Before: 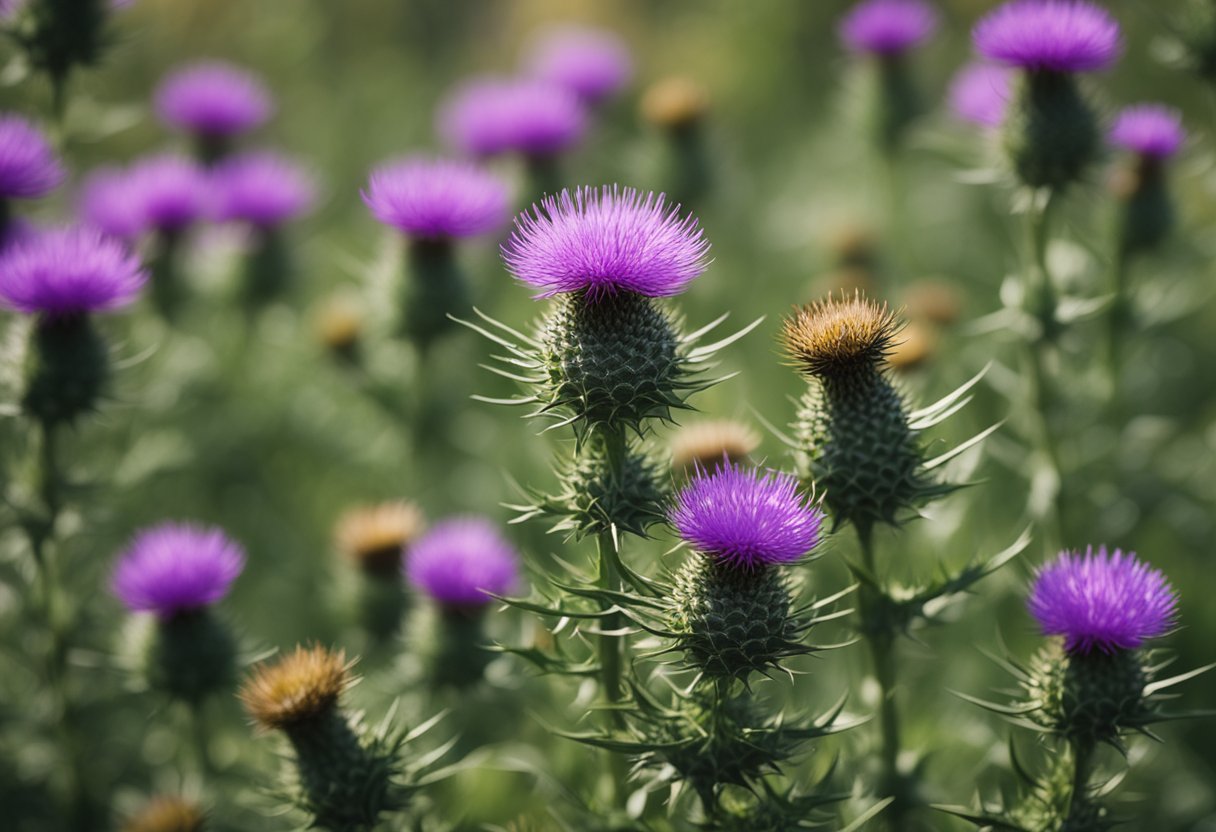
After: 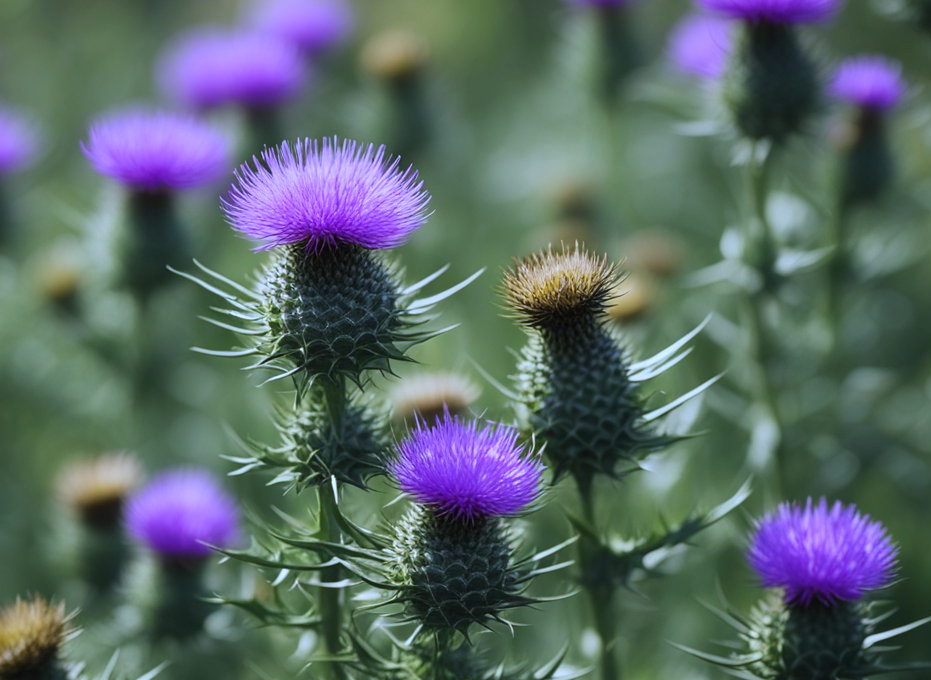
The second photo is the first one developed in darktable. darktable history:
white balance: red 0.871, blue 1.249
crop: left 23.095%, top 5.827%, bottom 11.854%
